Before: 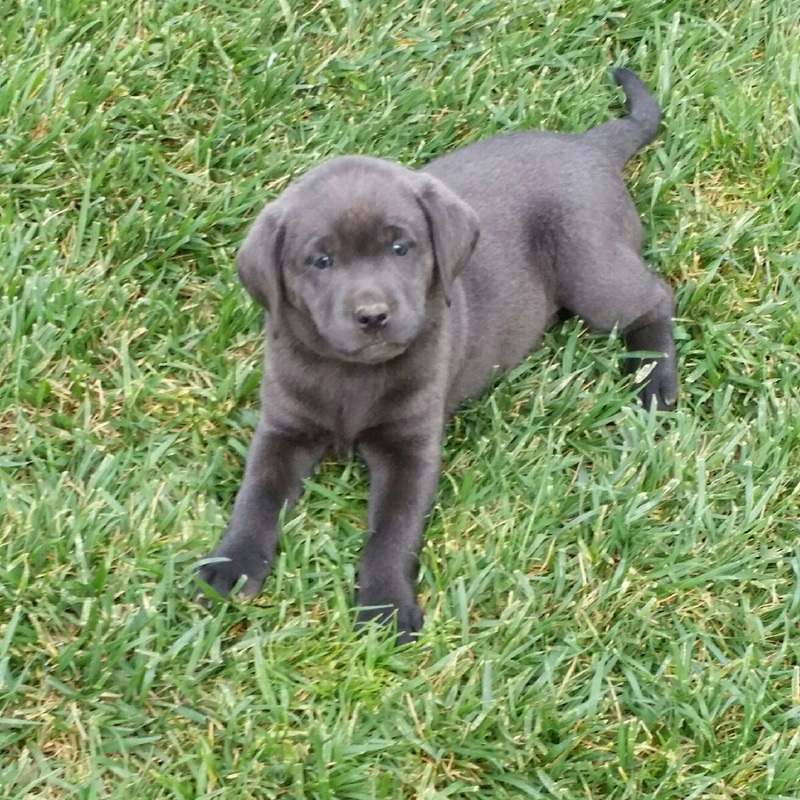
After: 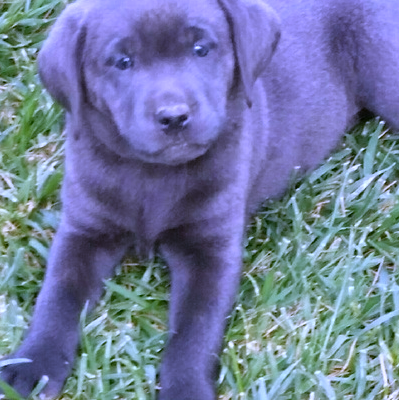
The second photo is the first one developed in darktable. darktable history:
white balance: red 0.98, blue 1.61
crop: left 25%, top 25%, right 25%, bottom 25%
